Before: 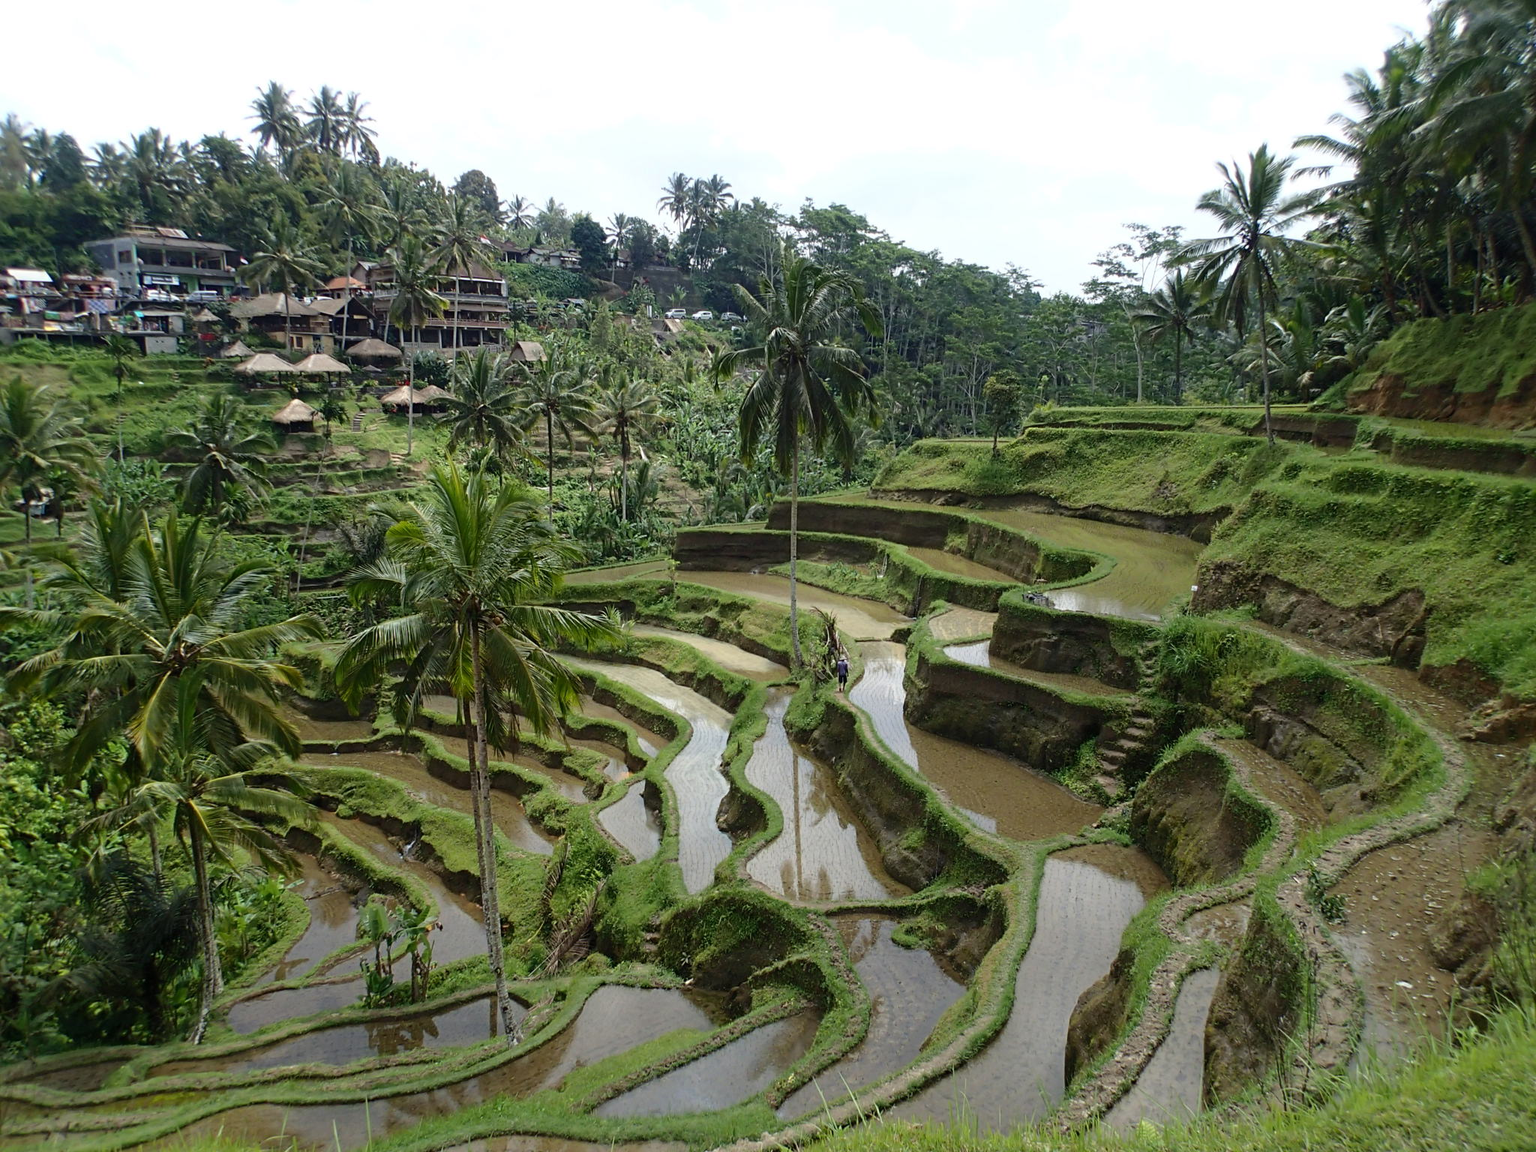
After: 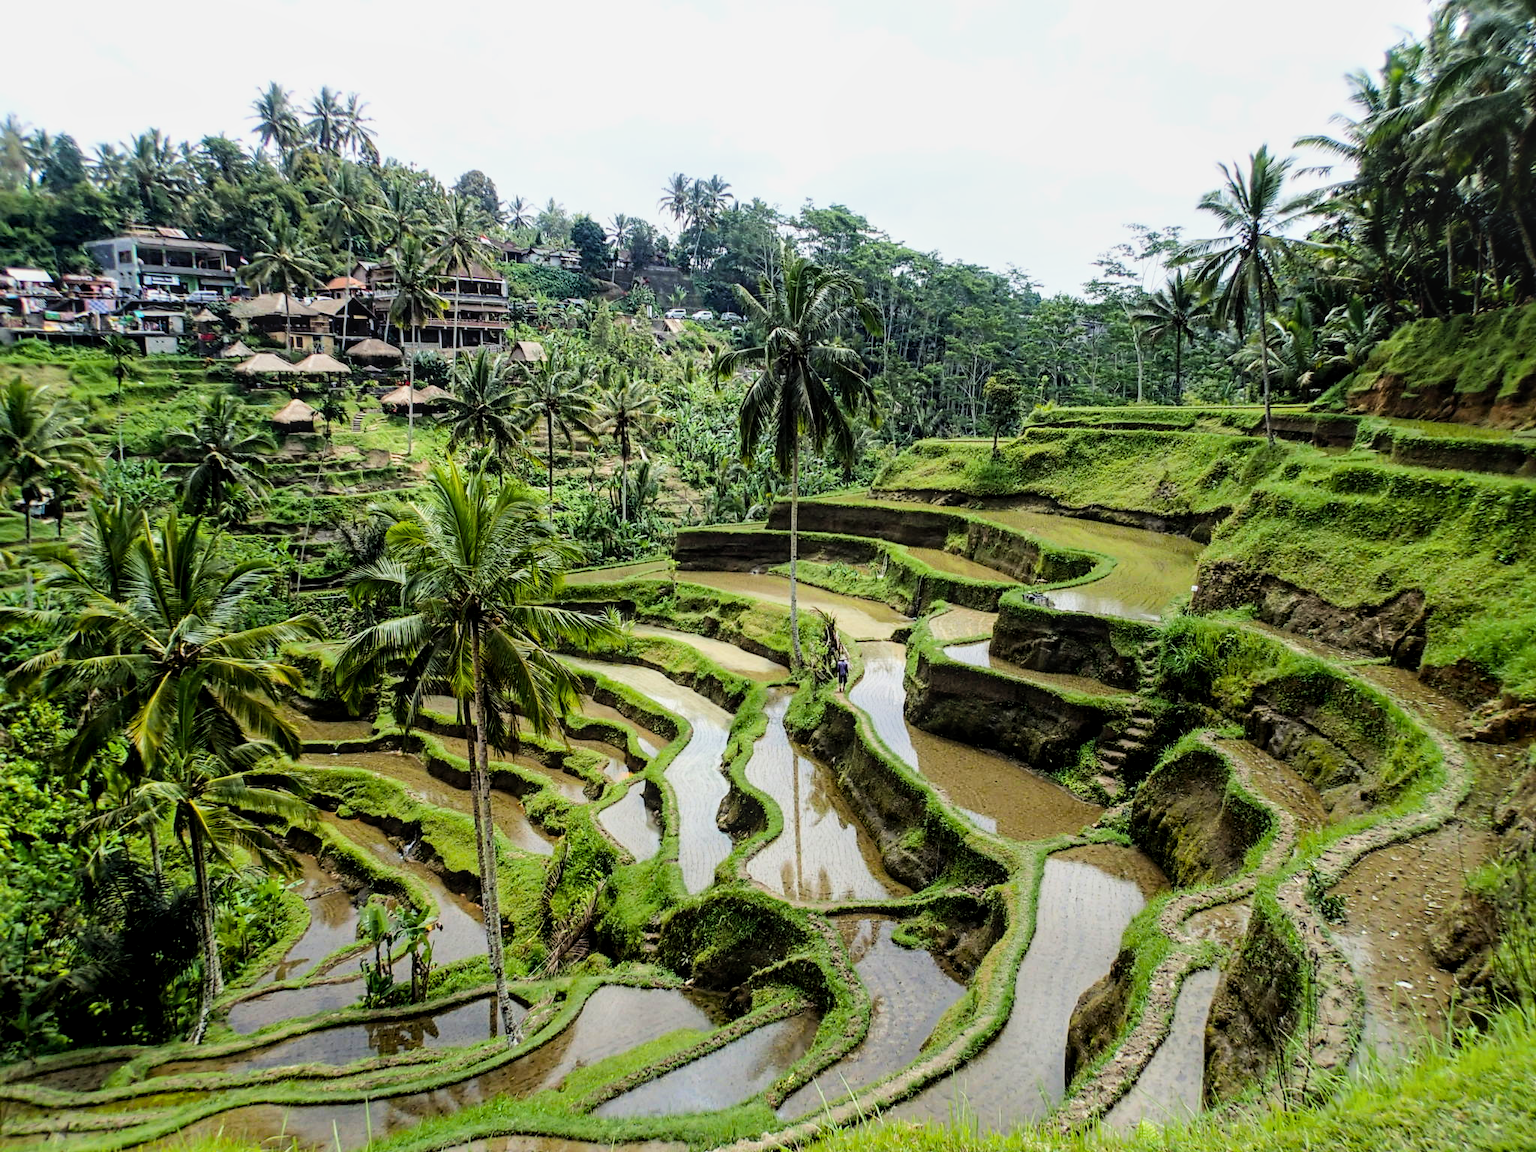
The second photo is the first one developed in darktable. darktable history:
exposure "scene-referred default": black level correction 0, exposure 0.7 EV, compensate exposure bias true, compensate highlight preservation false
color balance rgb: perceptual saturation grading › global saturation 20%, global vibrance 20%
filmic rgb: black relative exposure -5 EV, hardness 2.88, contrast 1.3
local contrast: on, module defaults
